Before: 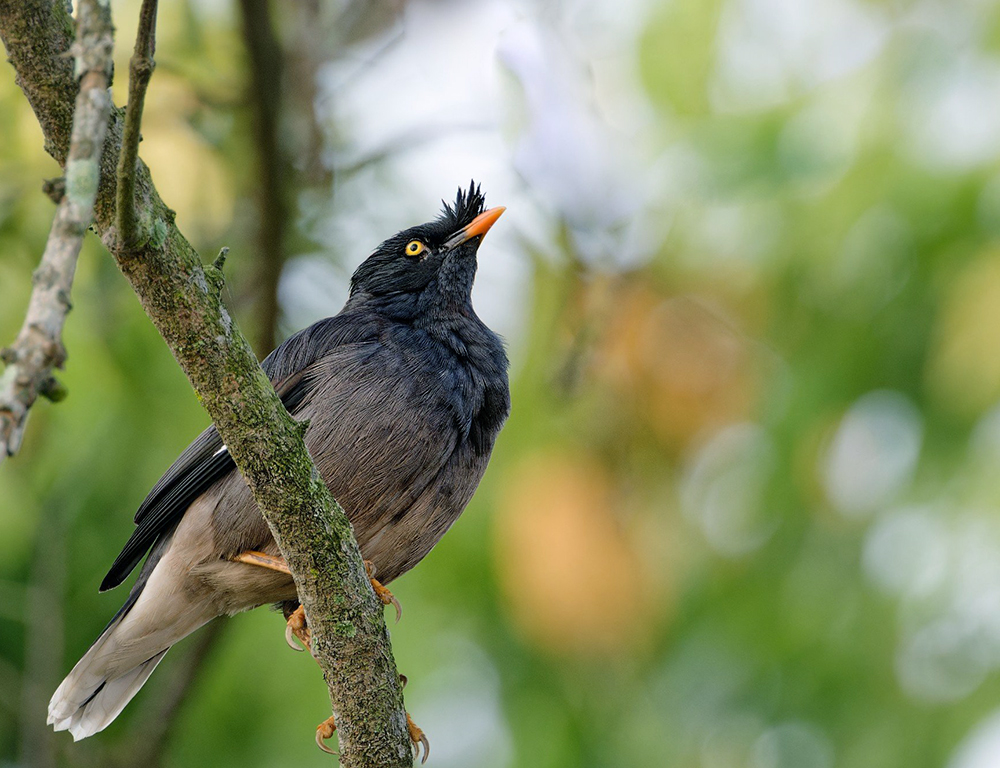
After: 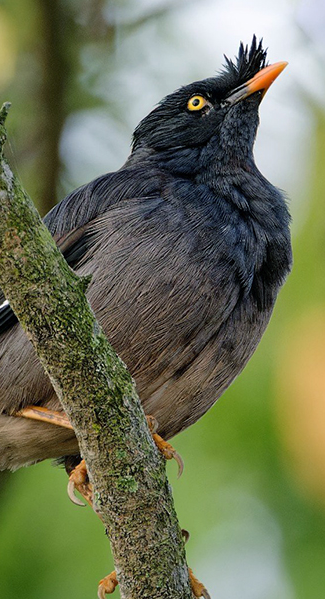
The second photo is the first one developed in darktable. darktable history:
crop and rotate: left 21.85%, top 18.997%, right 45.572%, bottom 2.98%
